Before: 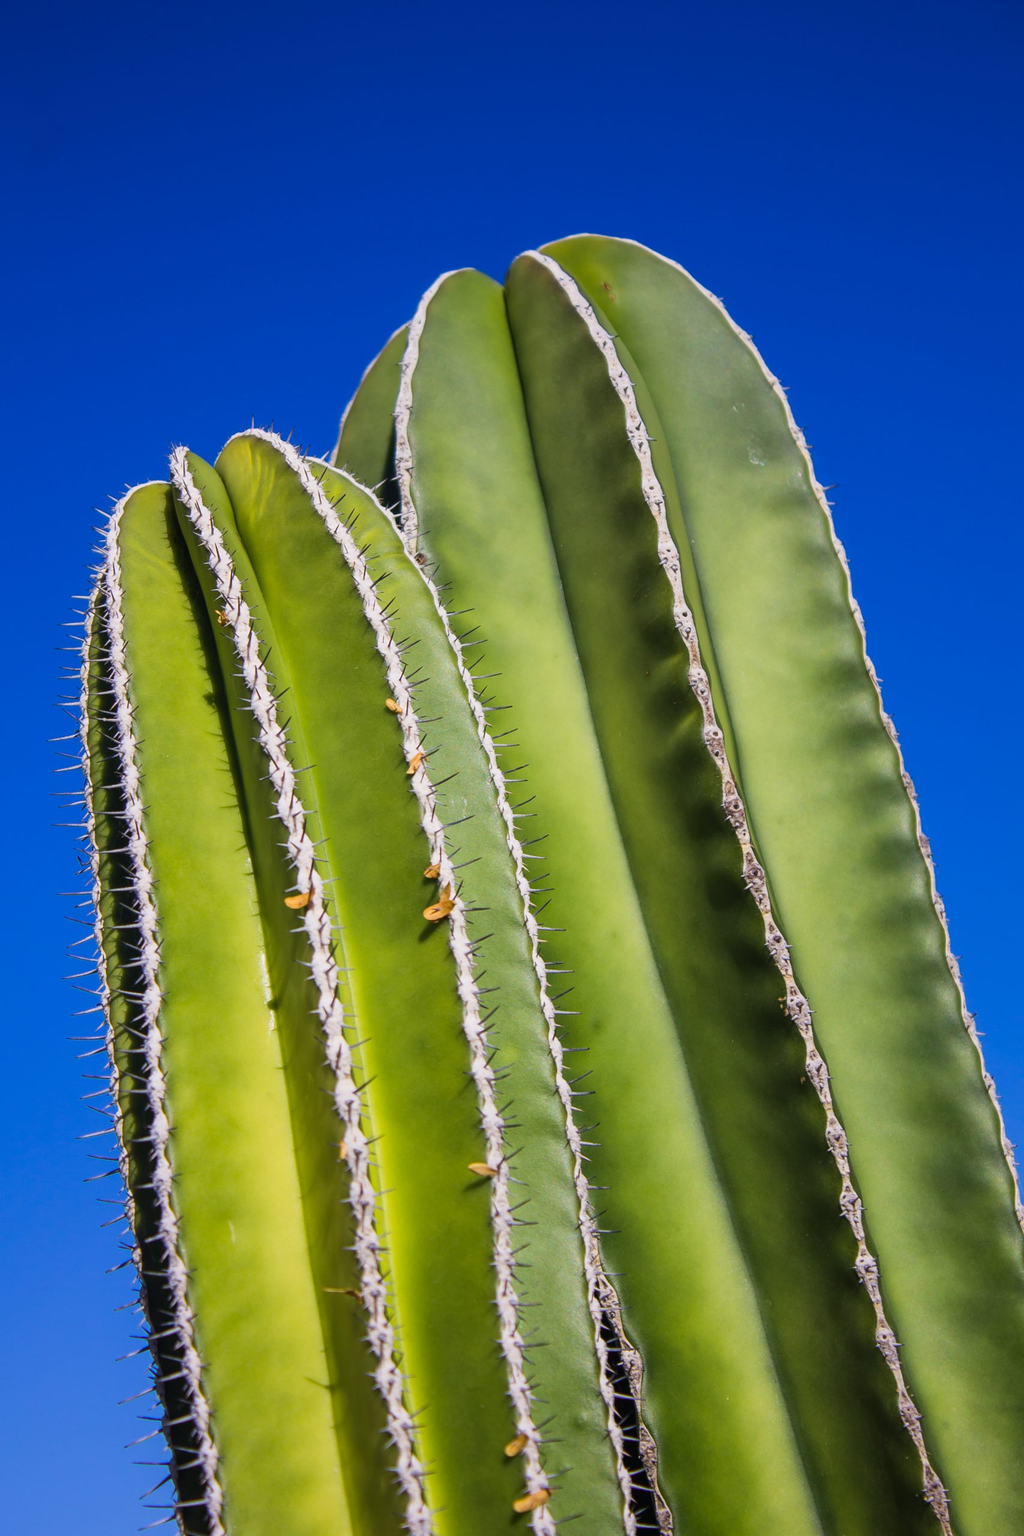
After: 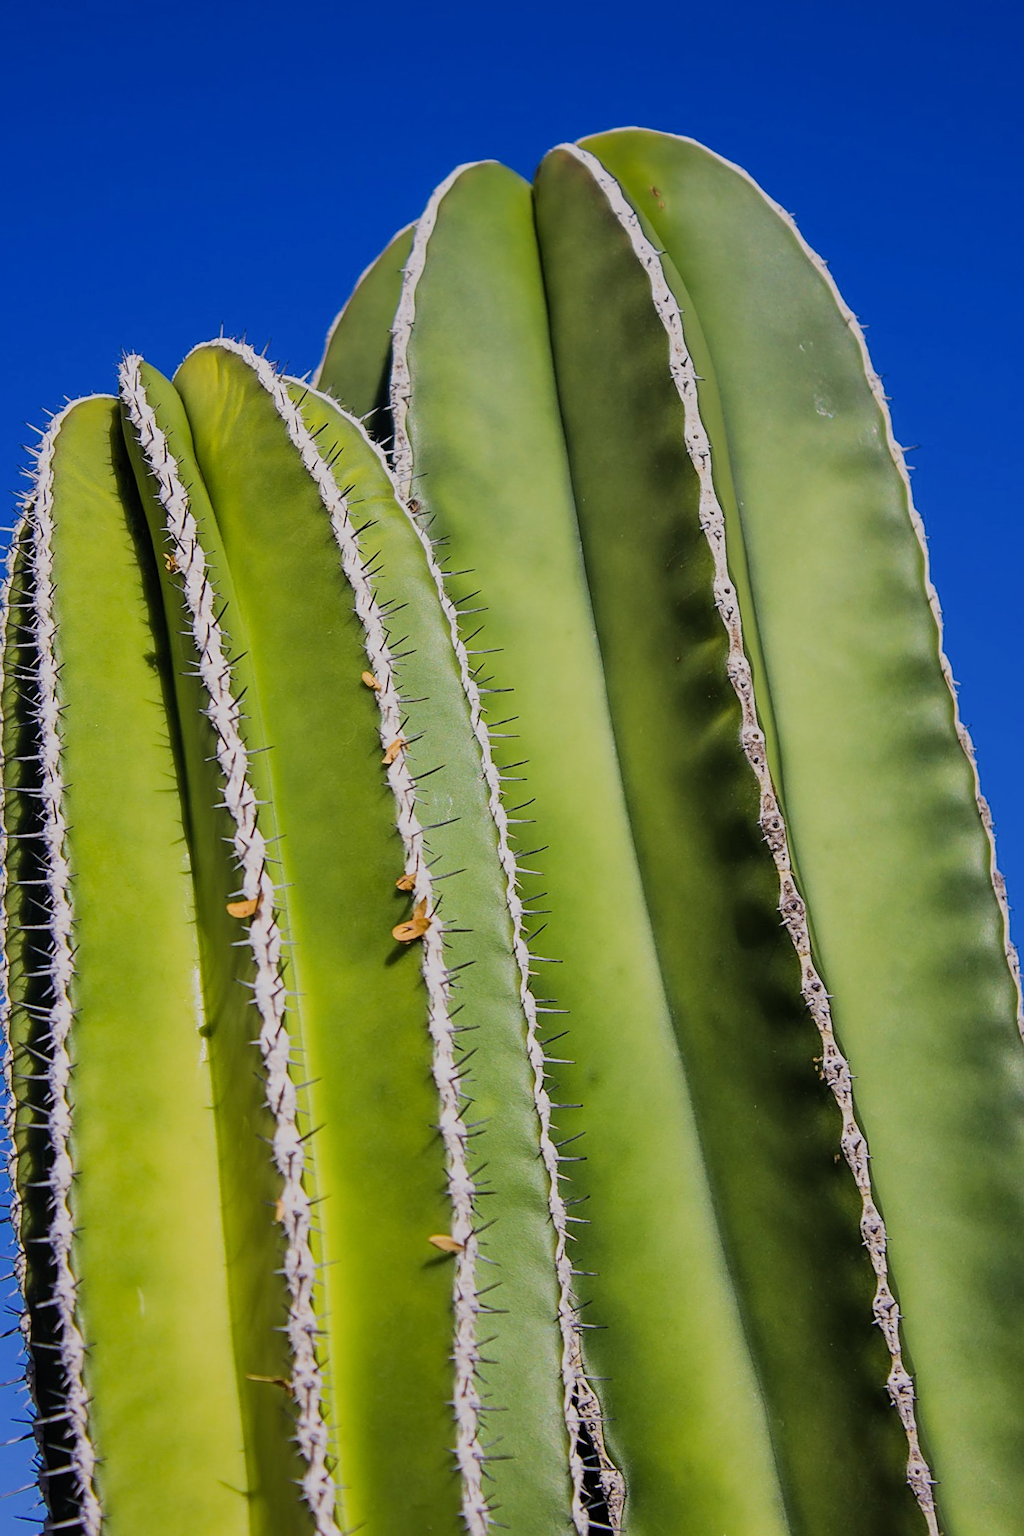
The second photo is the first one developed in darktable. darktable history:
crop and rotate: angle -3.27°, left 5.211%, top 5.211%, right 4.607%, bottom 4.607%
sharpen: on, module defaults
filmic rgb: black relative exposure -16 EV, white relative exposure 6.12 EV, hardness 5.22
